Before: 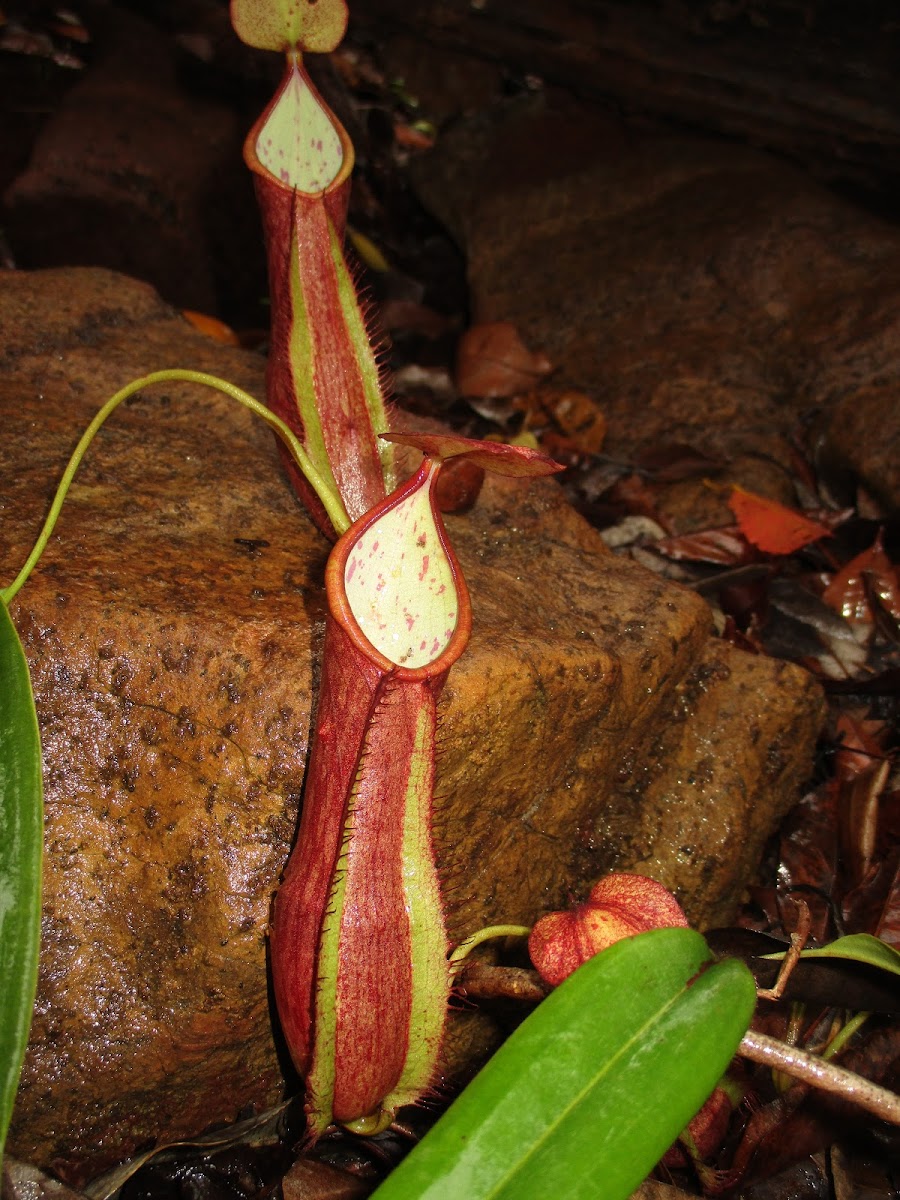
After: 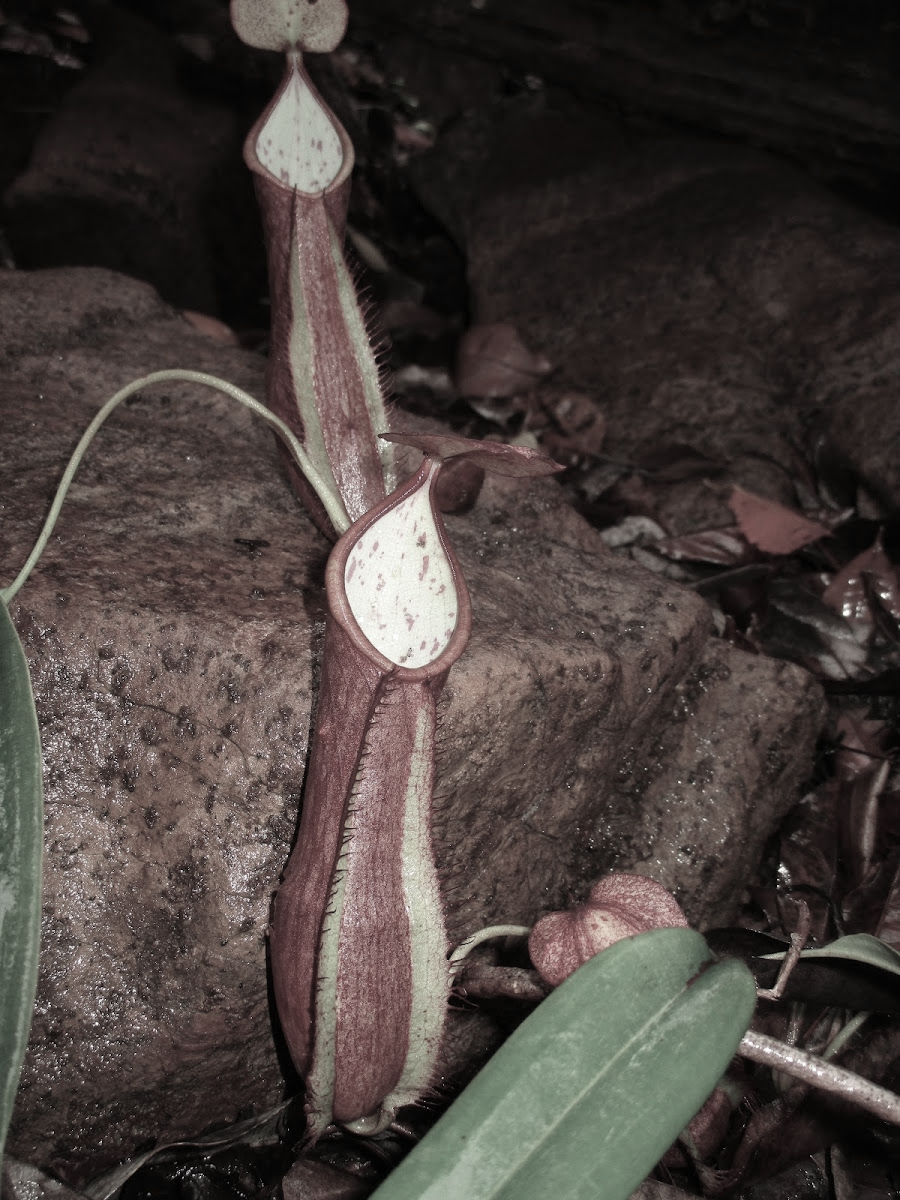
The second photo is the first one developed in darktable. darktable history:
color contrast: green-magenta contrast 0.3, blue-yellow contrast 0.15
rotate and perspective: automatic cropping original format, crop left 0, crop top 0
